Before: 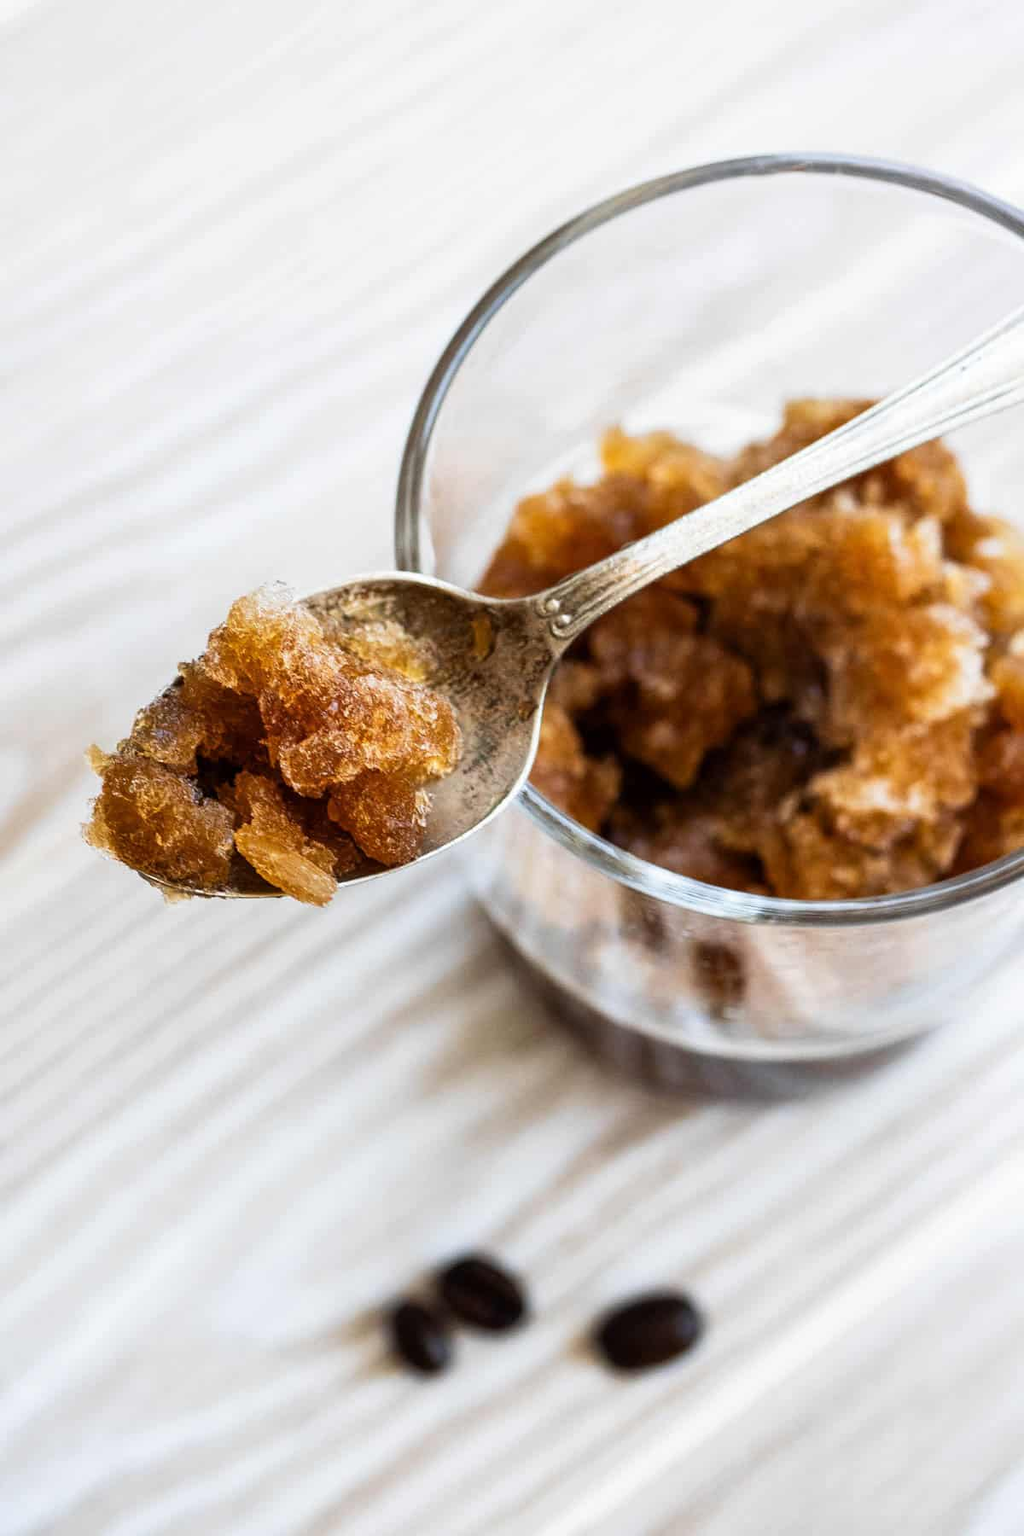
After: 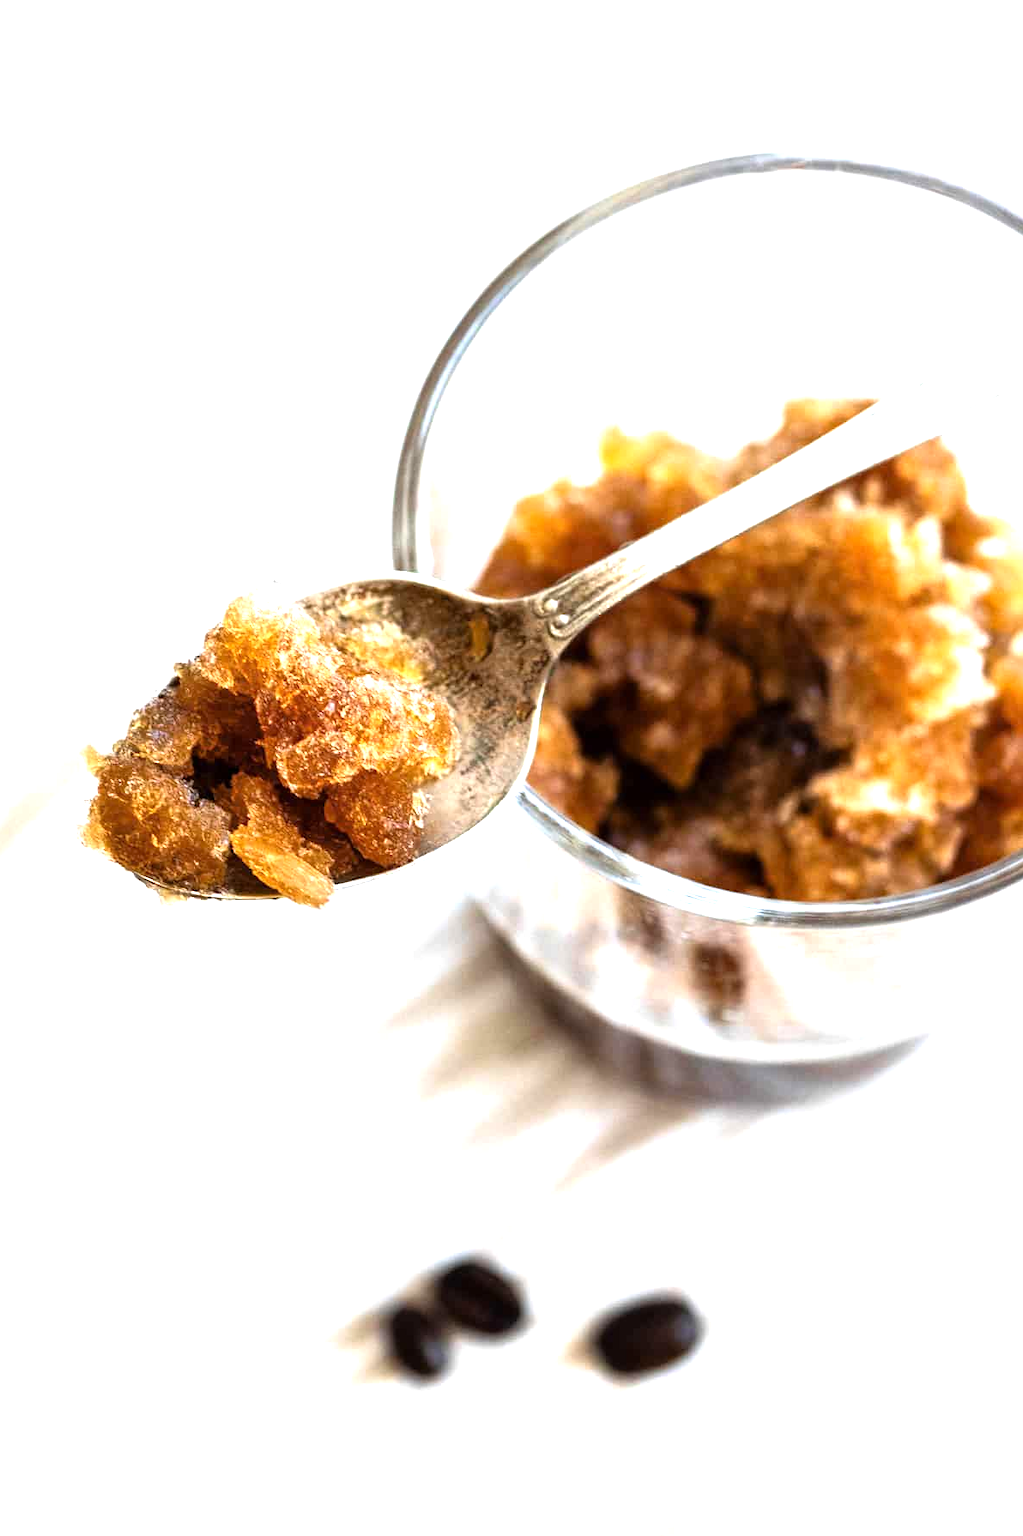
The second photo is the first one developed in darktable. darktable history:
tone equalizer: -8 EV -0.454 EV, -7 EV -0.412 EV, -6 EV -0.335 EV, -5 EV -0.262 EV, -3 EV 0.214 EV, -2 EV 0.347 EV, -1 EV 0.364 EV, +0 EV 0.389 EV
crop and rotate: left 0.578%, top 0.234%, bottom 0.27%
exposure: exposure 0.606 EV, compensate highlight preservation false
